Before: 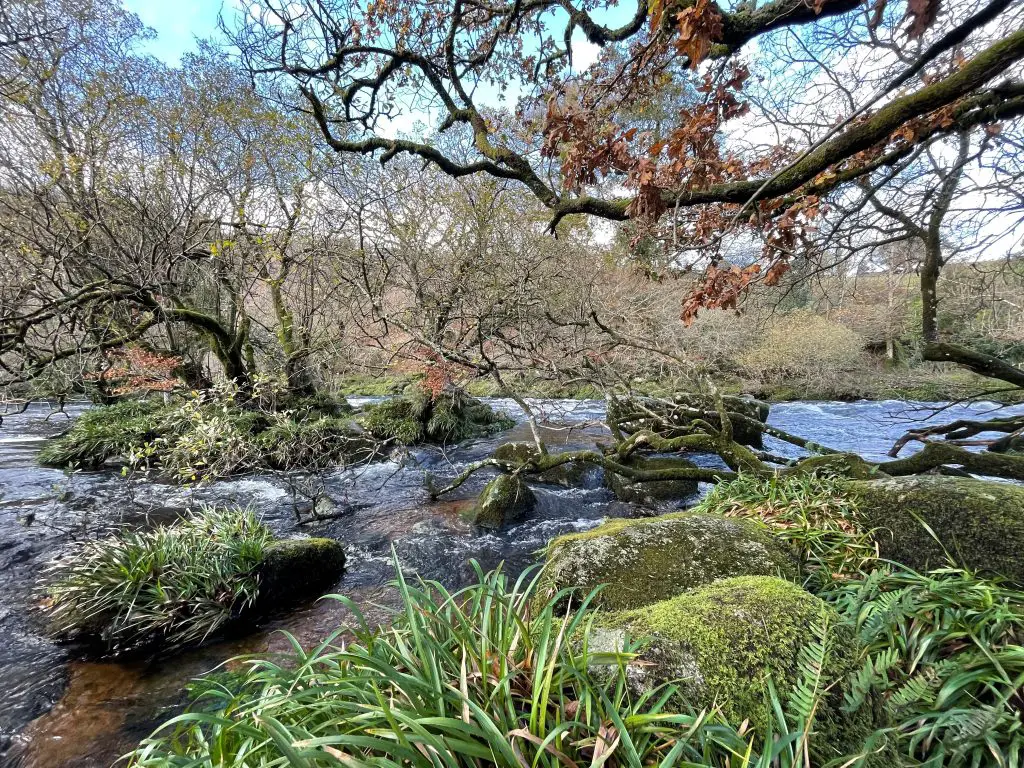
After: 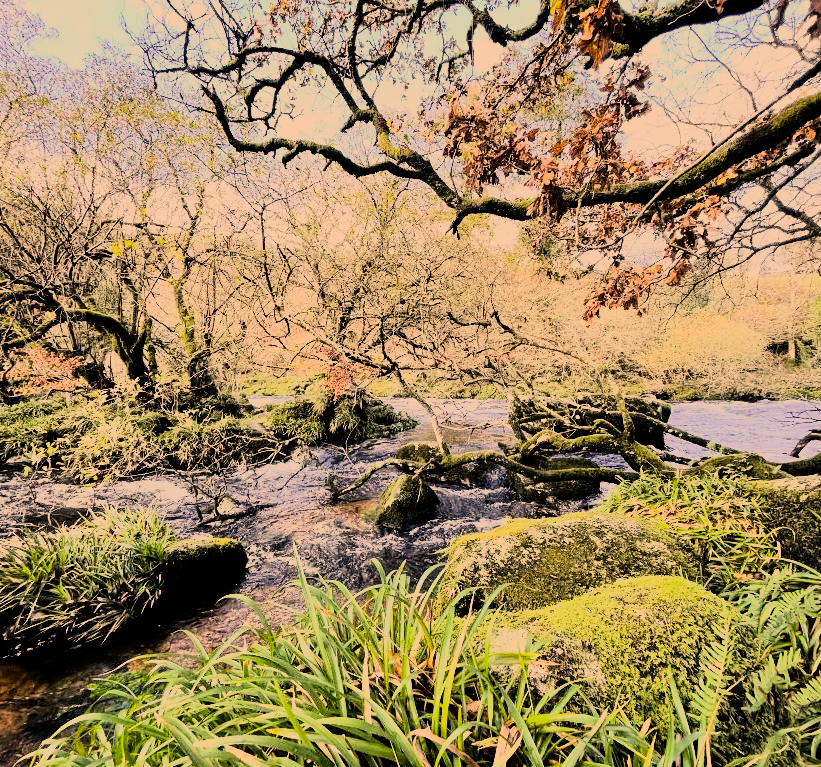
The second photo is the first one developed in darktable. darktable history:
white balance: red 1.004, blue 1.024
crop and rotate: left 9.597%, right 10.195%
filmic rgb: black relative exposure -16 EV, white relative exposure 4.97 EV, hardness 6.25
rgb curve: curves: ch0 [(0, 0) (0.21, 0.15) (0.24, 0.21) (0.5, 0.75) (0.75, 0.96) (0.89, 0.99) (1, 1)]; ch1 [(0, 0.02) (0.21, 0.13) (0.25, 0.2) (0.5, 0.67) (0.75, 0.9) (0.89, 0.97) (1, 1)]; ch2 [(0, 0.02) (0.21, 0.13) (0.25, 0.2) (0.5, 0.67) (0.75, 0.9) (0.89, 0.97) (1, 1)], compensate middle gray true
exposure: exposure -0.048 EV, compensate highlight preservation false
color correction: highlights a* 15, highlights b* 31.55
